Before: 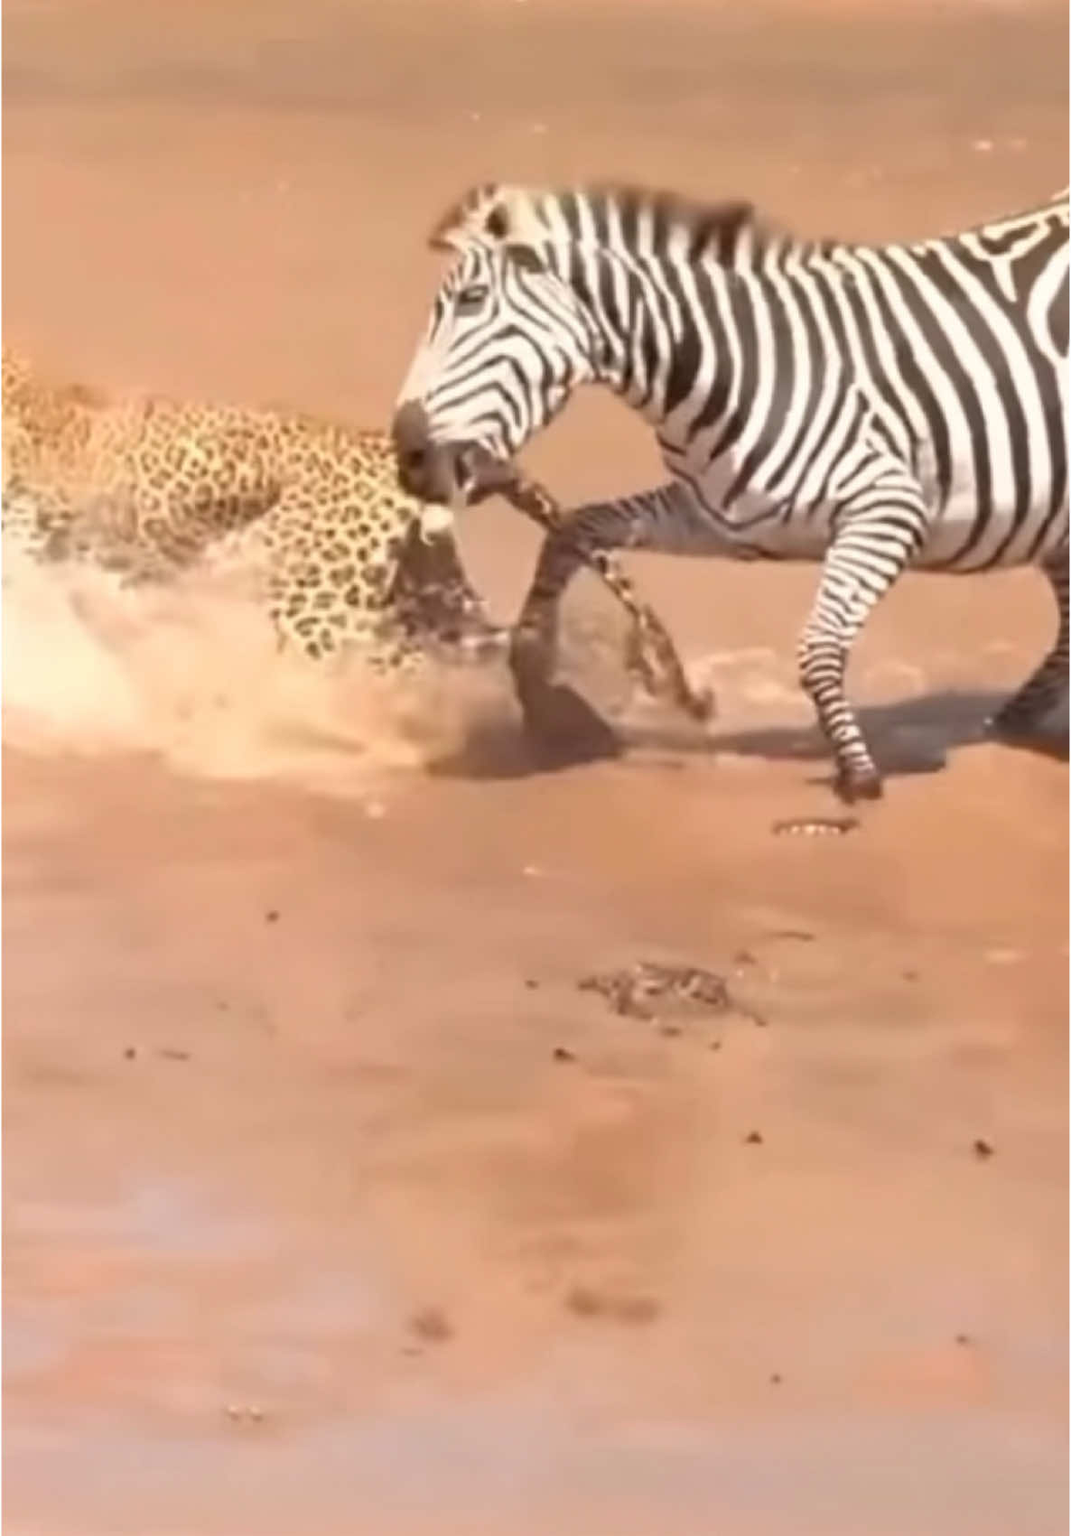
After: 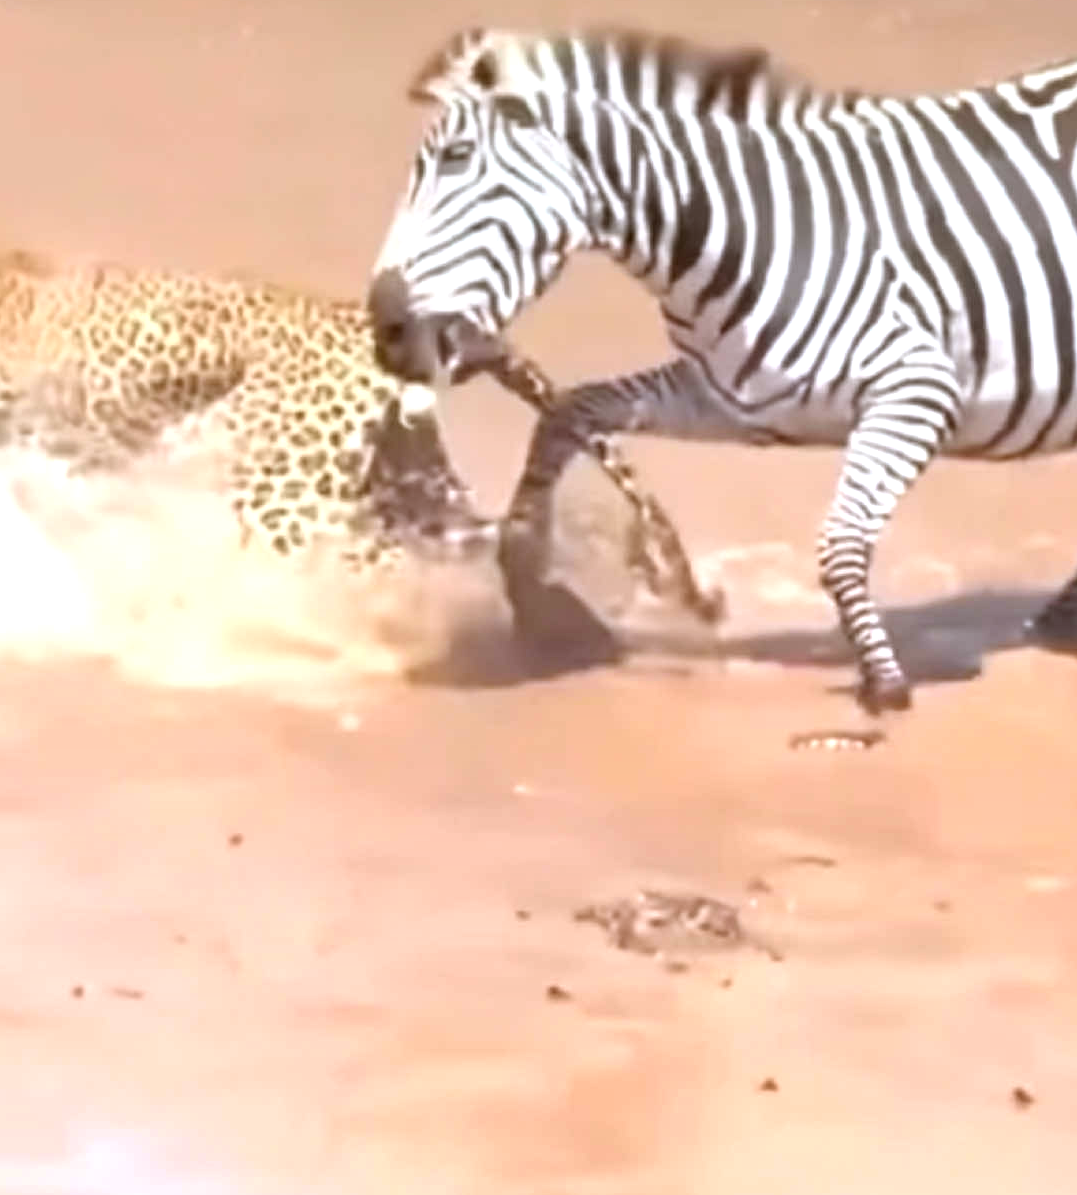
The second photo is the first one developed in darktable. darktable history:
white balance: red 0.931, blue 1.11
graduated density: on, module defaults
crop: left 5.596%, top 10.314%, right 3.534%, bottom 19.395%
exposure: black level correction 0, exposure 1 EV, compensate exposure bias true, compensate highlight preservation false
